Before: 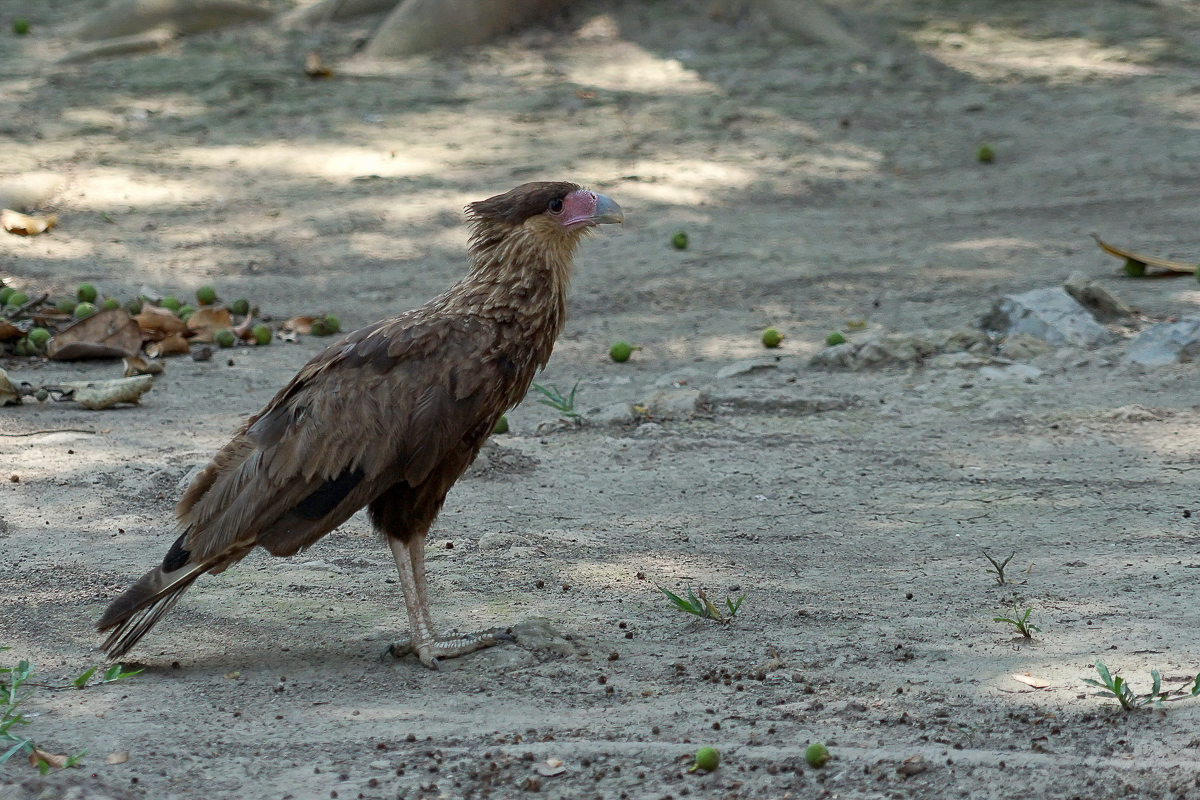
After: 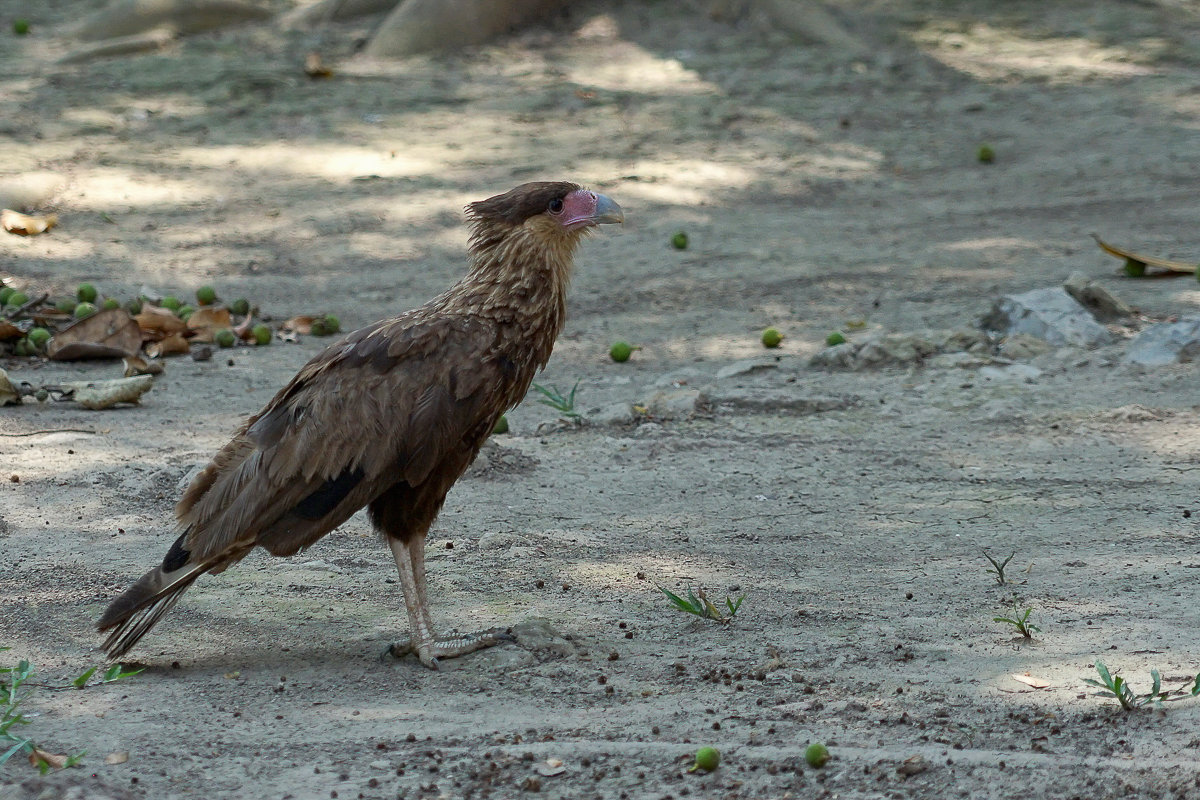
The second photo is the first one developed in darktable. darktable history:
contrast brightness saturation: contrast -0.012, brightness -0.014, saturation 0.034
